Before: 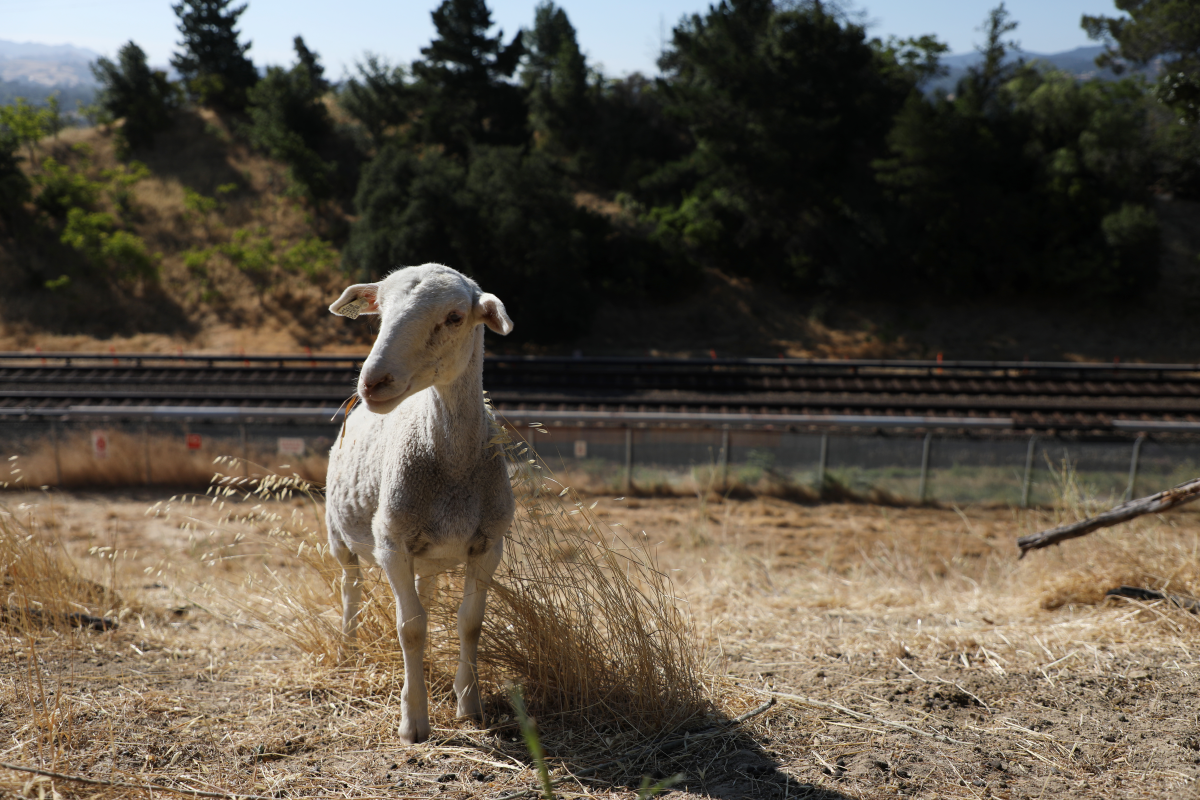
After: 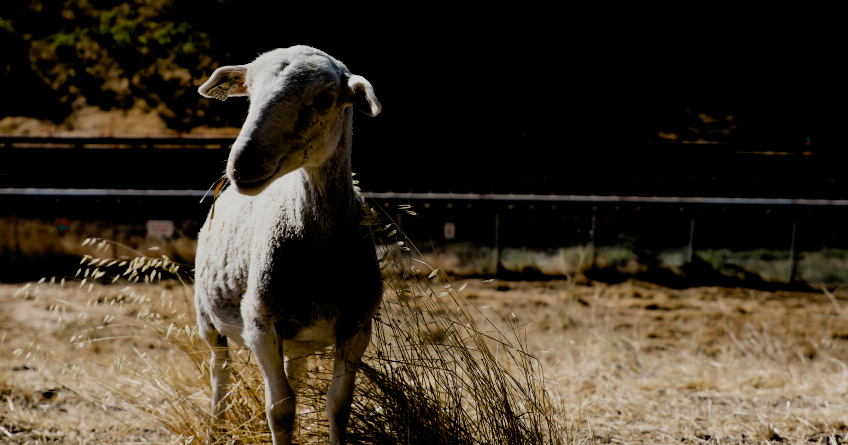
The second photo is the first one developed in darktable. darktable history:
filmic rgb: black relative exposure -5.05 EV, white relative exposure 3.98 EV, hardness 2.89, contrast 1.298, highlights saturation mix -29.52%
exposure: black level correction 0.045, exposure -0.235 EV, compensate highlight preservation false
crop: left 10.937%, top 27.277%, right 18.322%, bottom 17.064%
